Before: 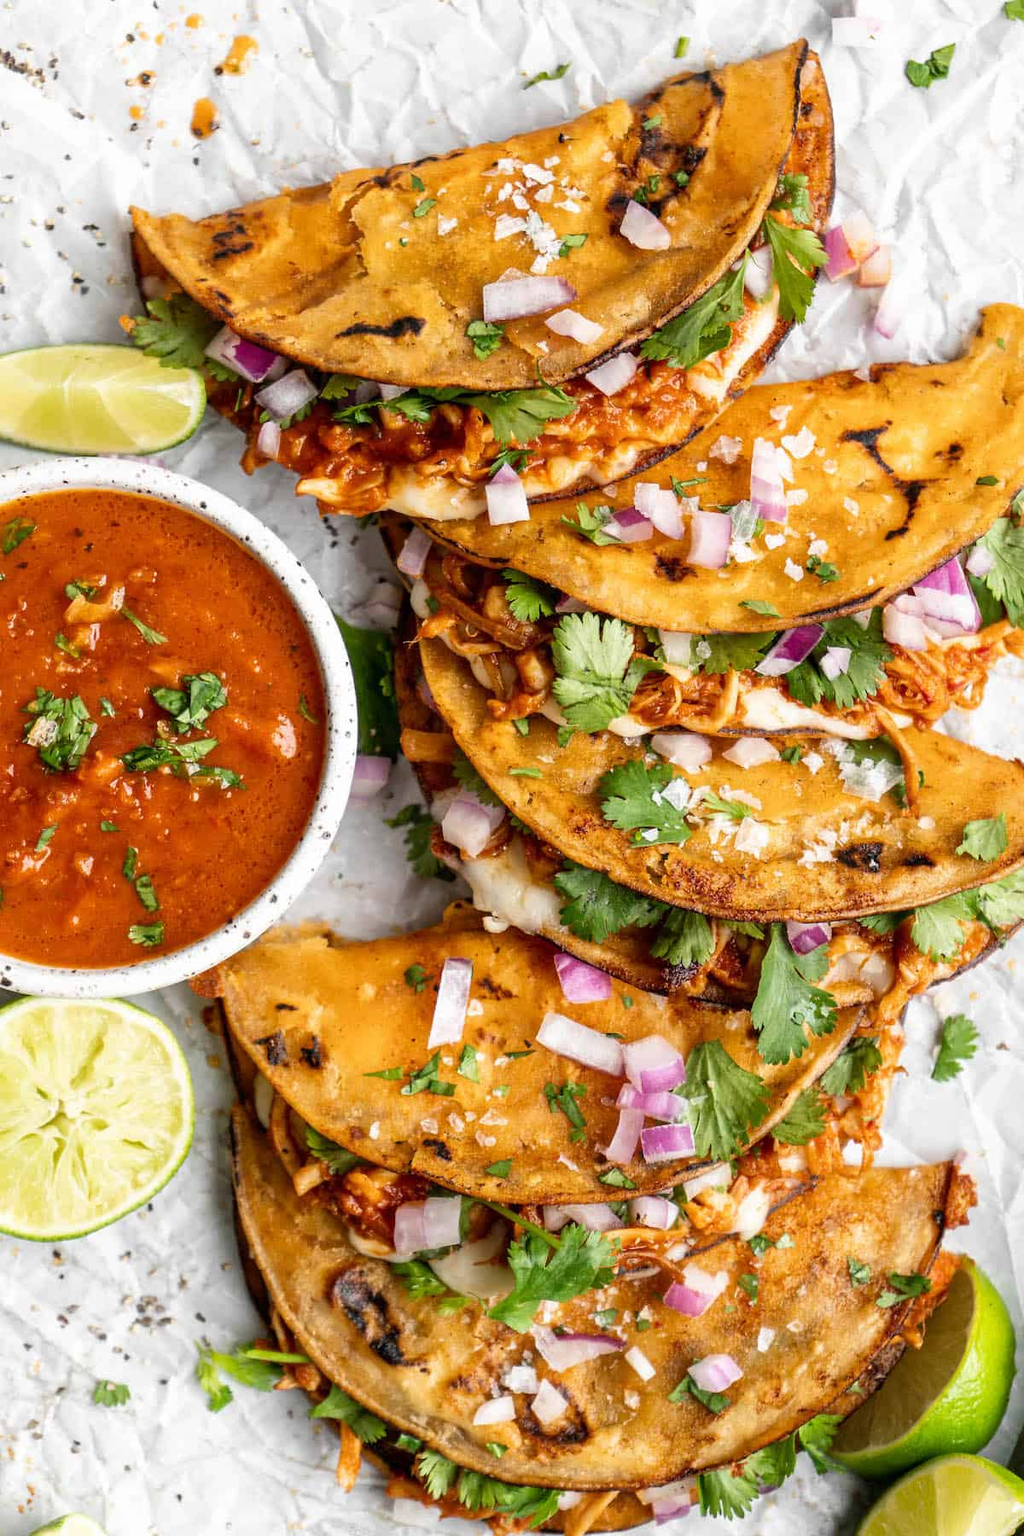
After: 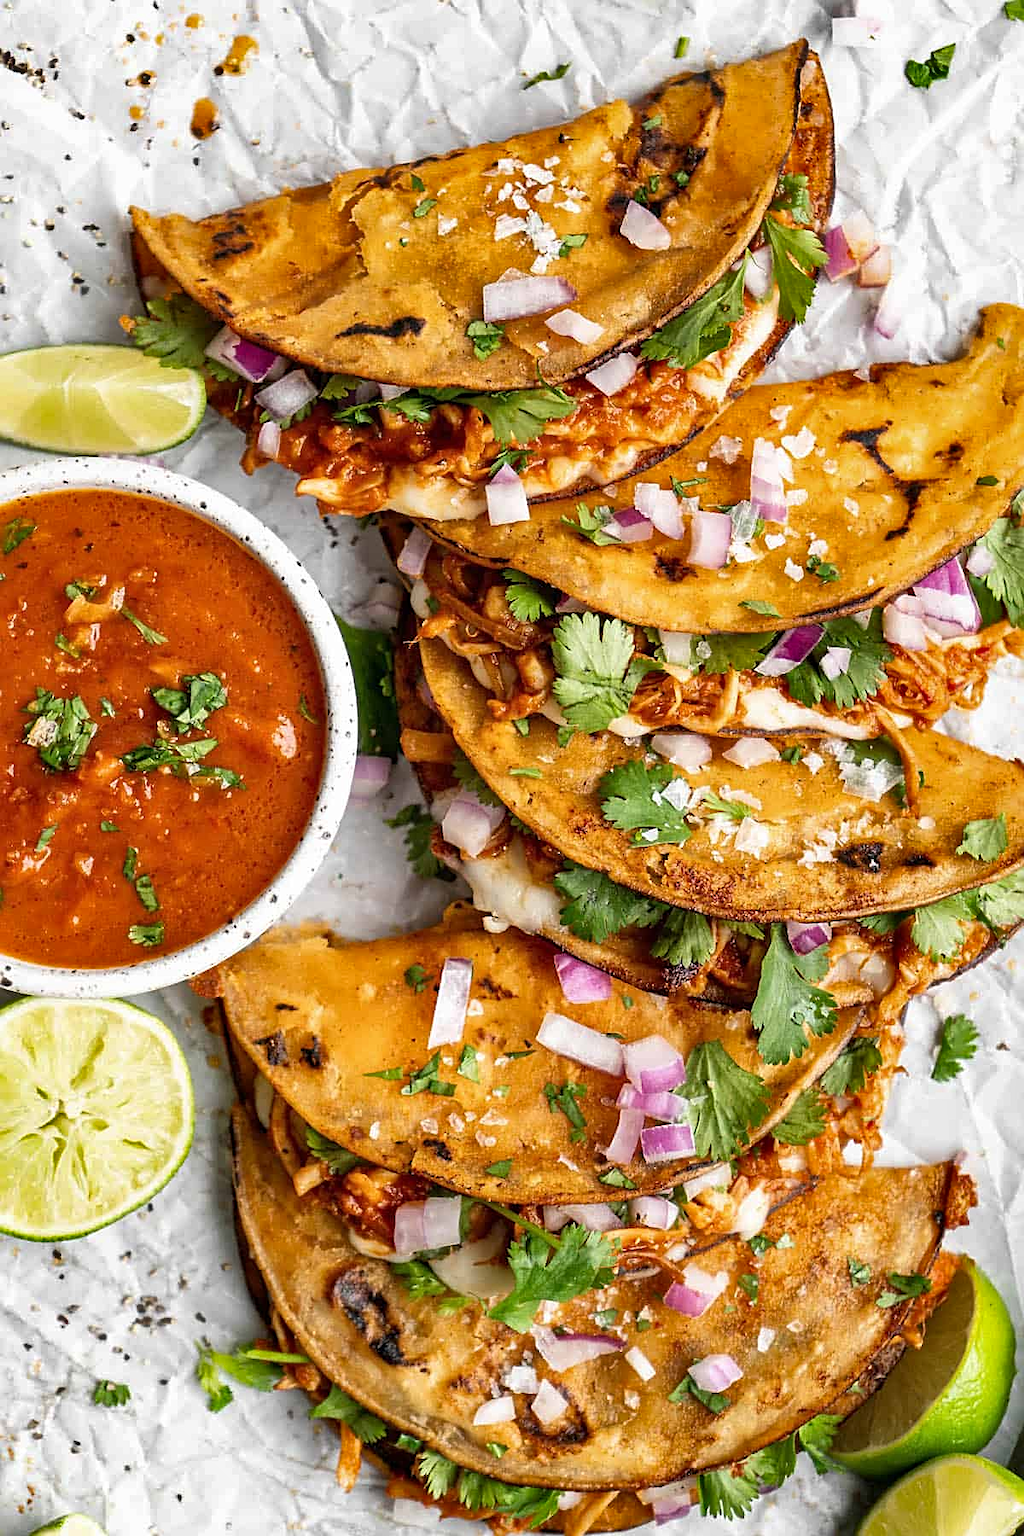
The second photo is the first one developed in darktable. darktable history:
sharpen: on, module defaults
shadows and highlights: shadows 5, soften with gaussian
